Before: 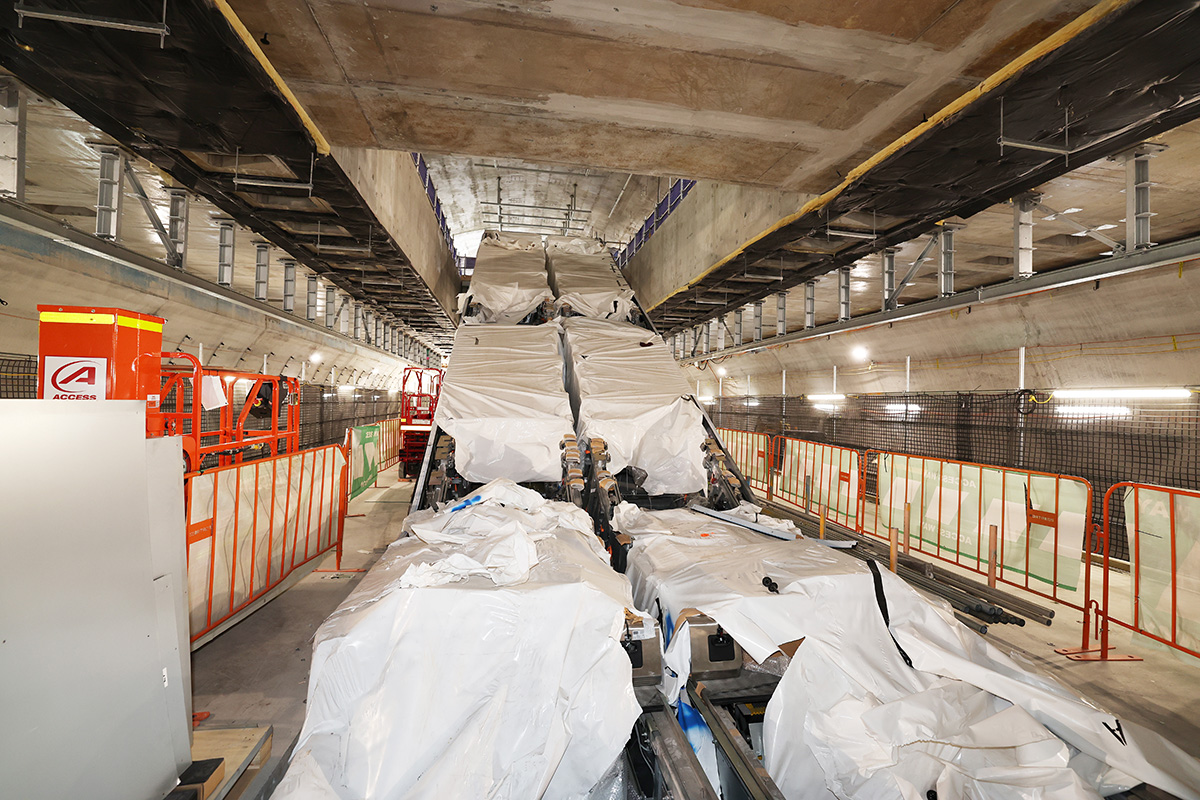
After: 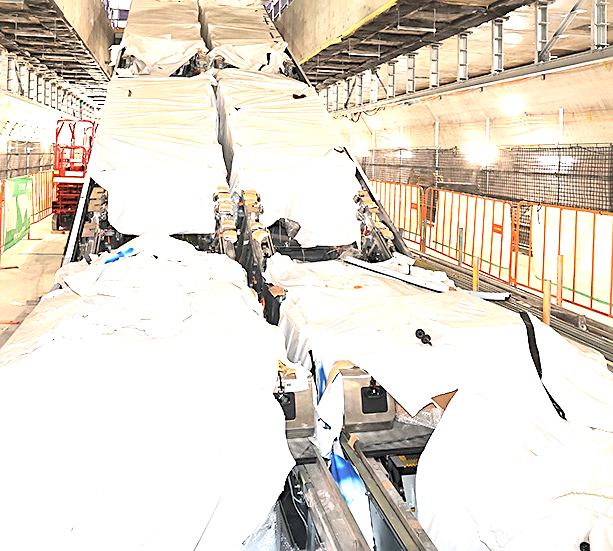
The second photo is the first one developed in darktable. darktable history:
crop and rotate: left 28.979%, top 31.097%, right 19.865%
sharpen: on, module defaults
exposure: black level correction 0, exposure 1.284 EV, compensate highlight preservation false
contrast brightness saturation: contrast 0.142, brightness 0.207
